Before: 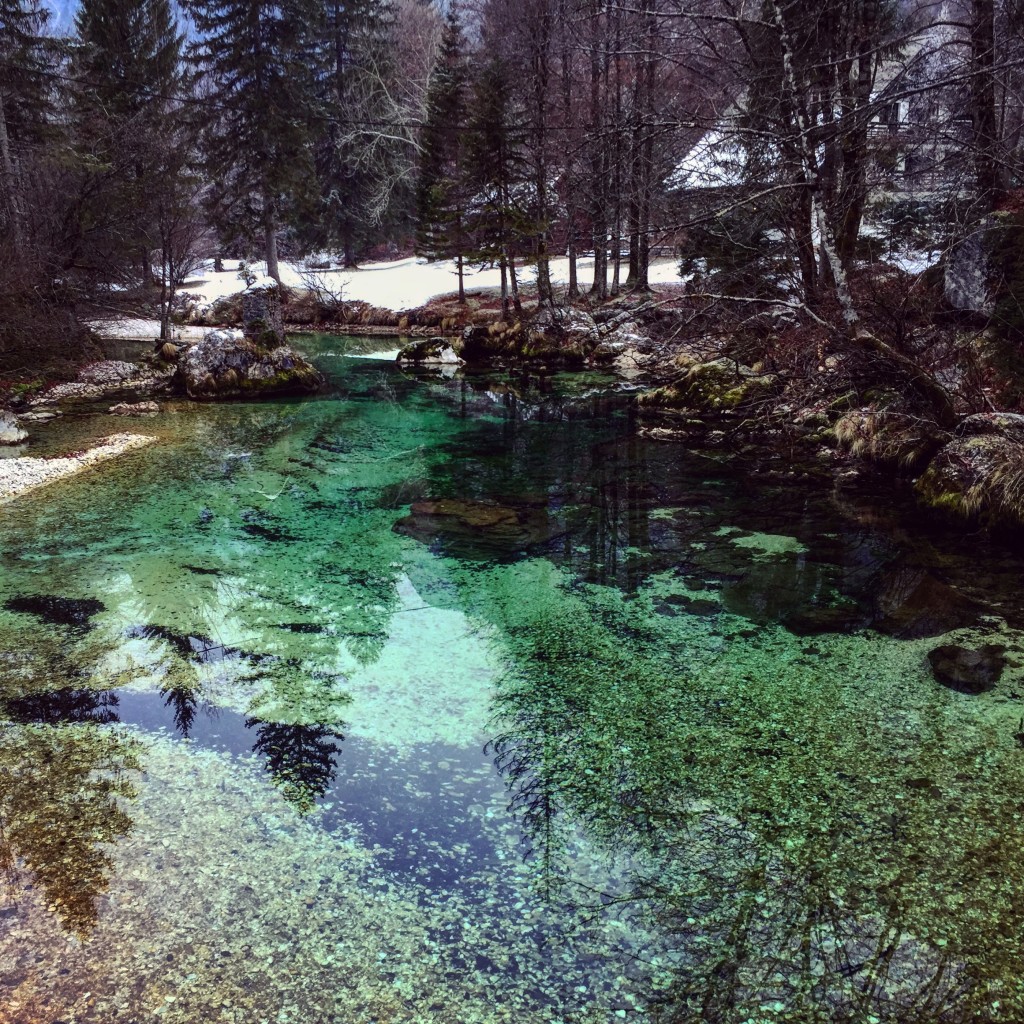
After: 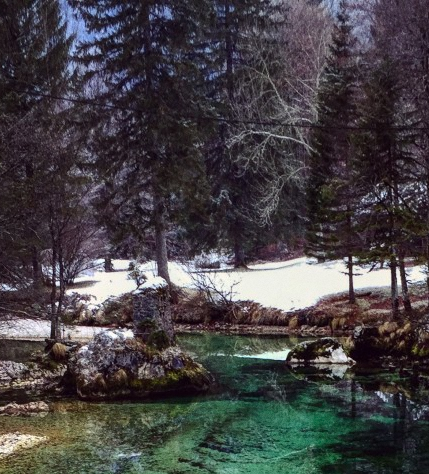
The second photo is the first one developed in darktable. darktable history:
grain: strength 26%
crop and rotate: left 10.817%, top 0.062%, right 47.194%, bottom 53.626%
